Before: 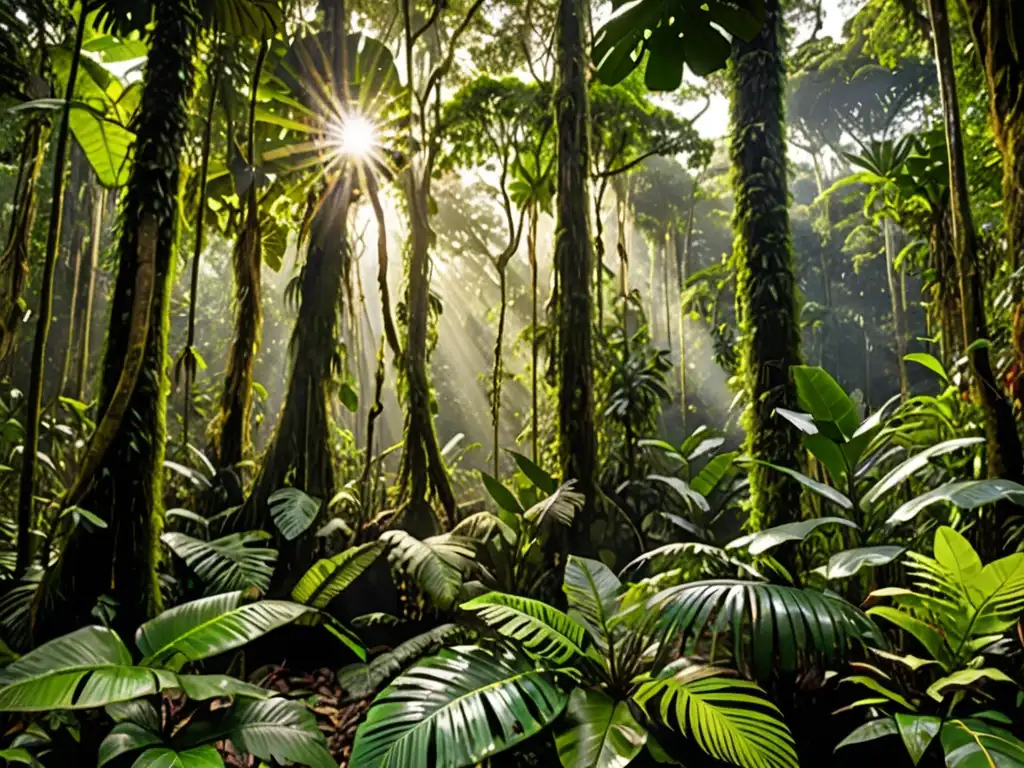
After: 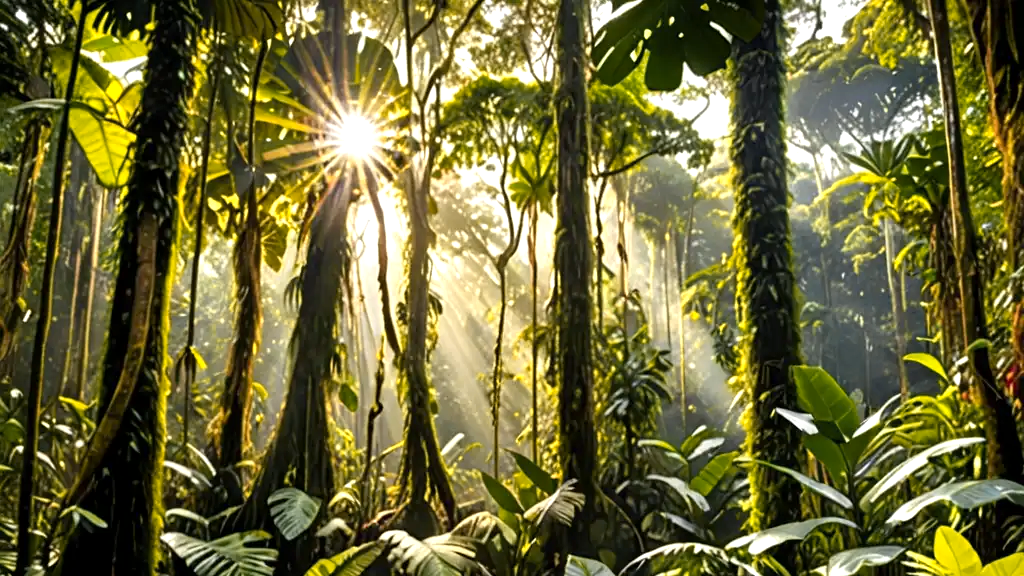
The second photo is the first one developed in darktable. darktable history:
color zones: curves: ch1 [(0.309, 0.524) (0.41, 0.329) (0.508, 0.509)]; ch2 [(0.25, 0.457) (0.75, 0.5)]
exposure: black level correction 0.001, exposure 0.5 EV, compensate exposure bias true, compensate highlight preservation false
crop: bottom 24.988%
